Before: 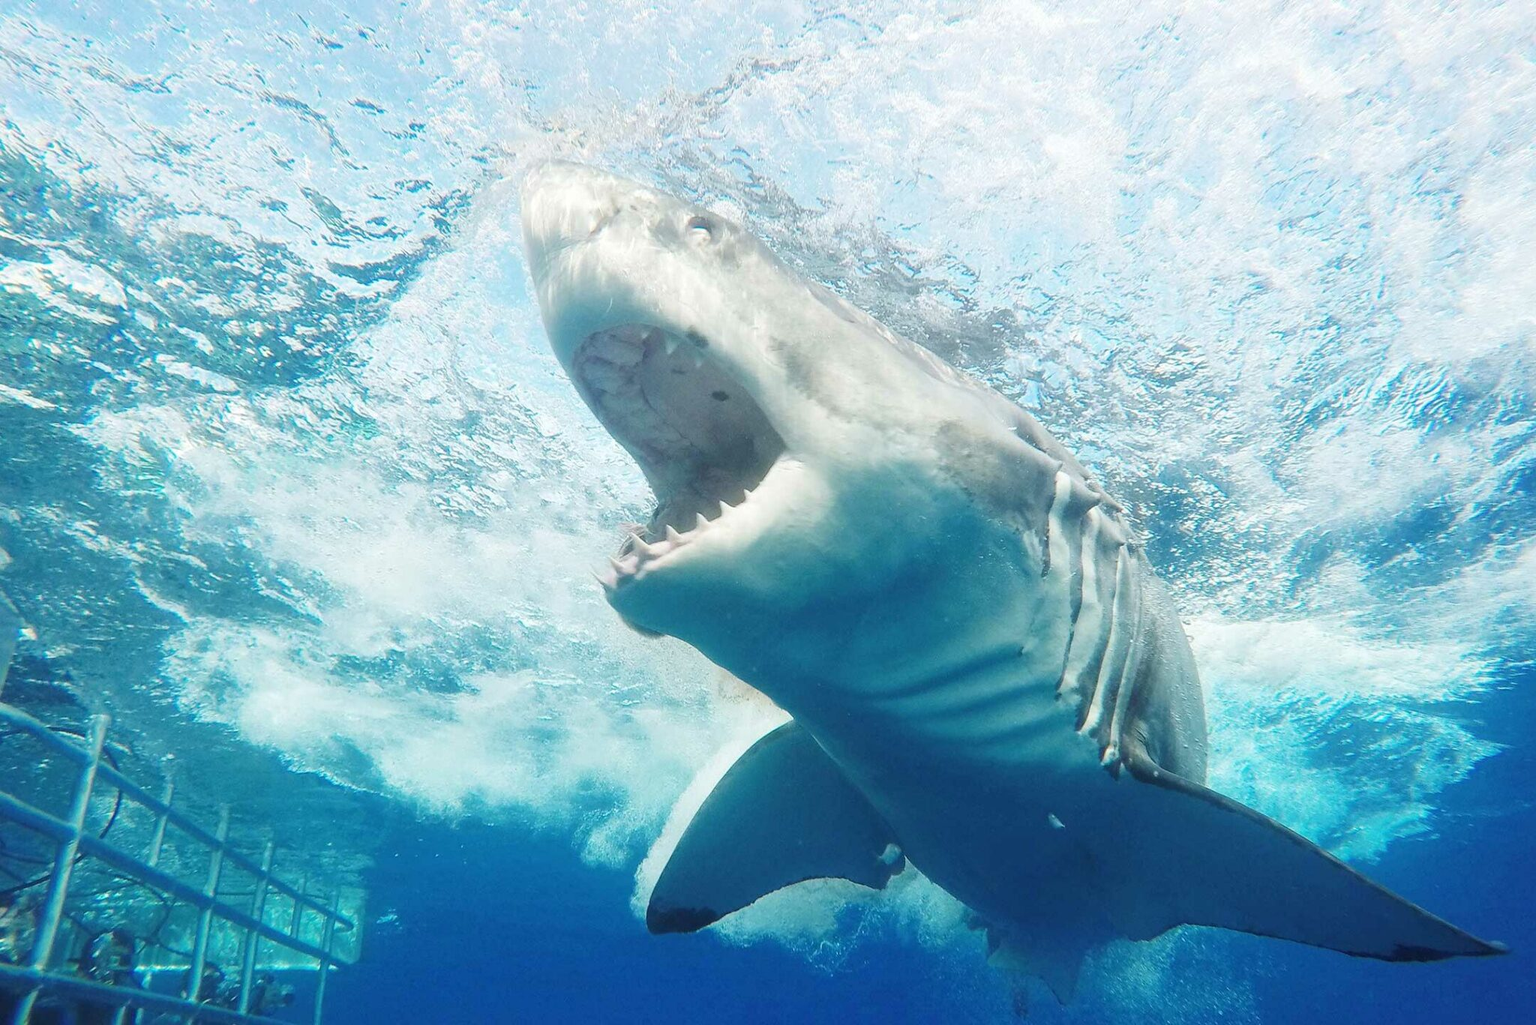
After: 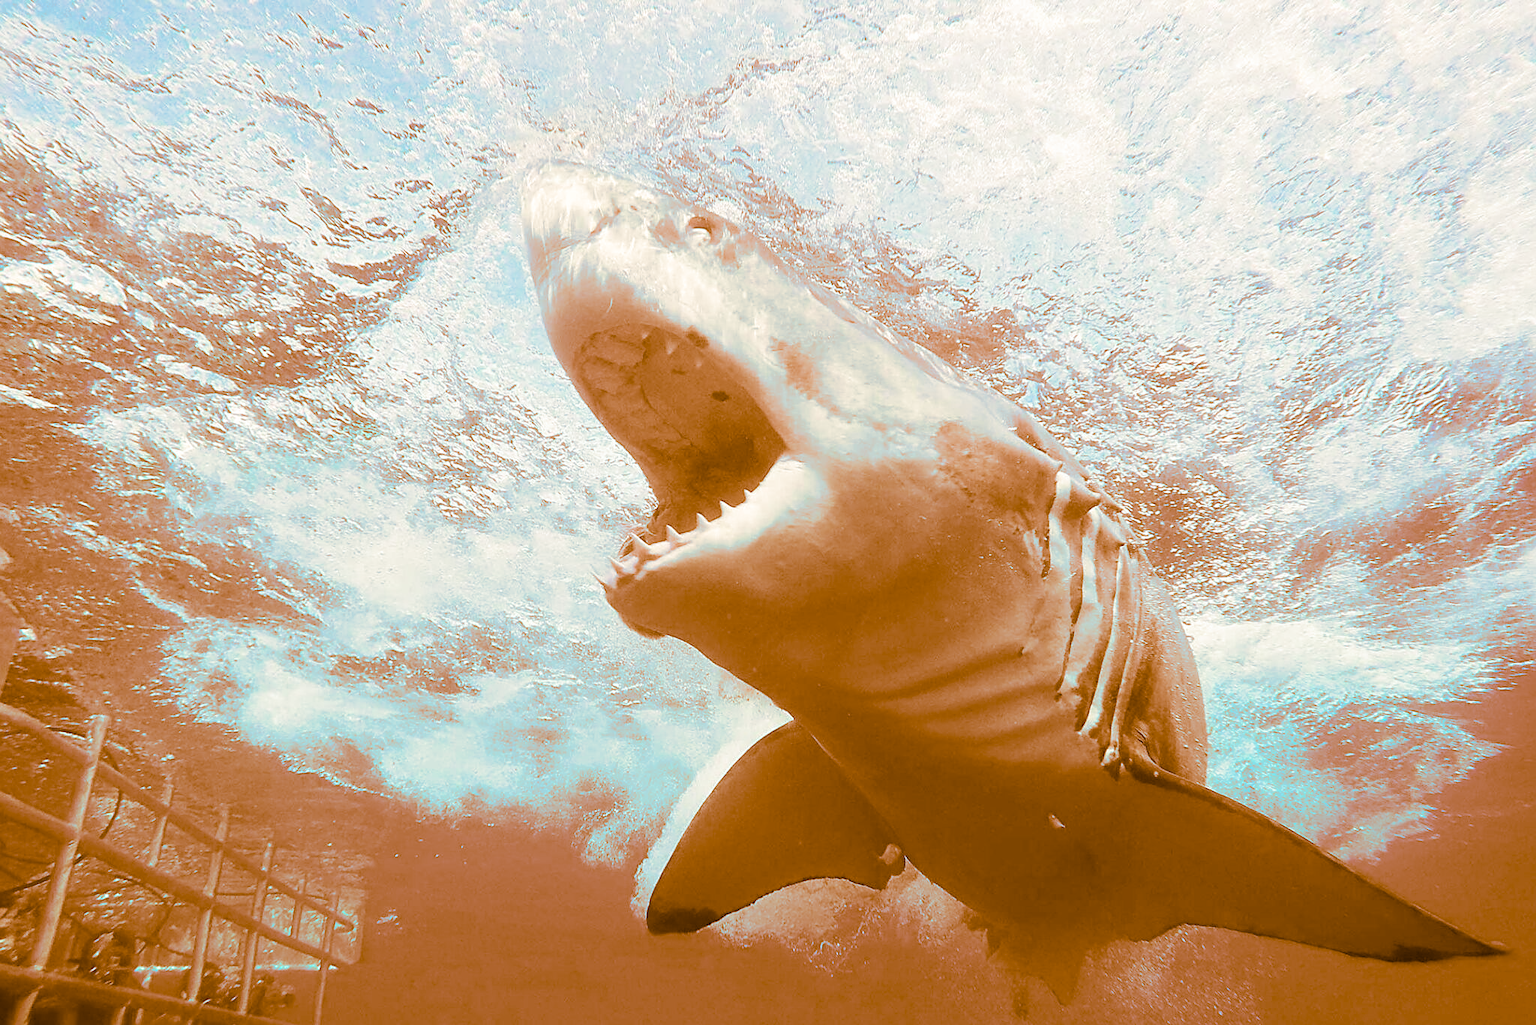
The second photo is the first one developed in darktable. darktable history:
split-toning: shadows › hue 26°, shadows › saturation 0.92, highlights › hue 40°, highlights › saturation 0.92, balance -63, compress 0%
sharpen: on, module defaults
exposure: black level correction 0.002, compensate highlight preservation false
